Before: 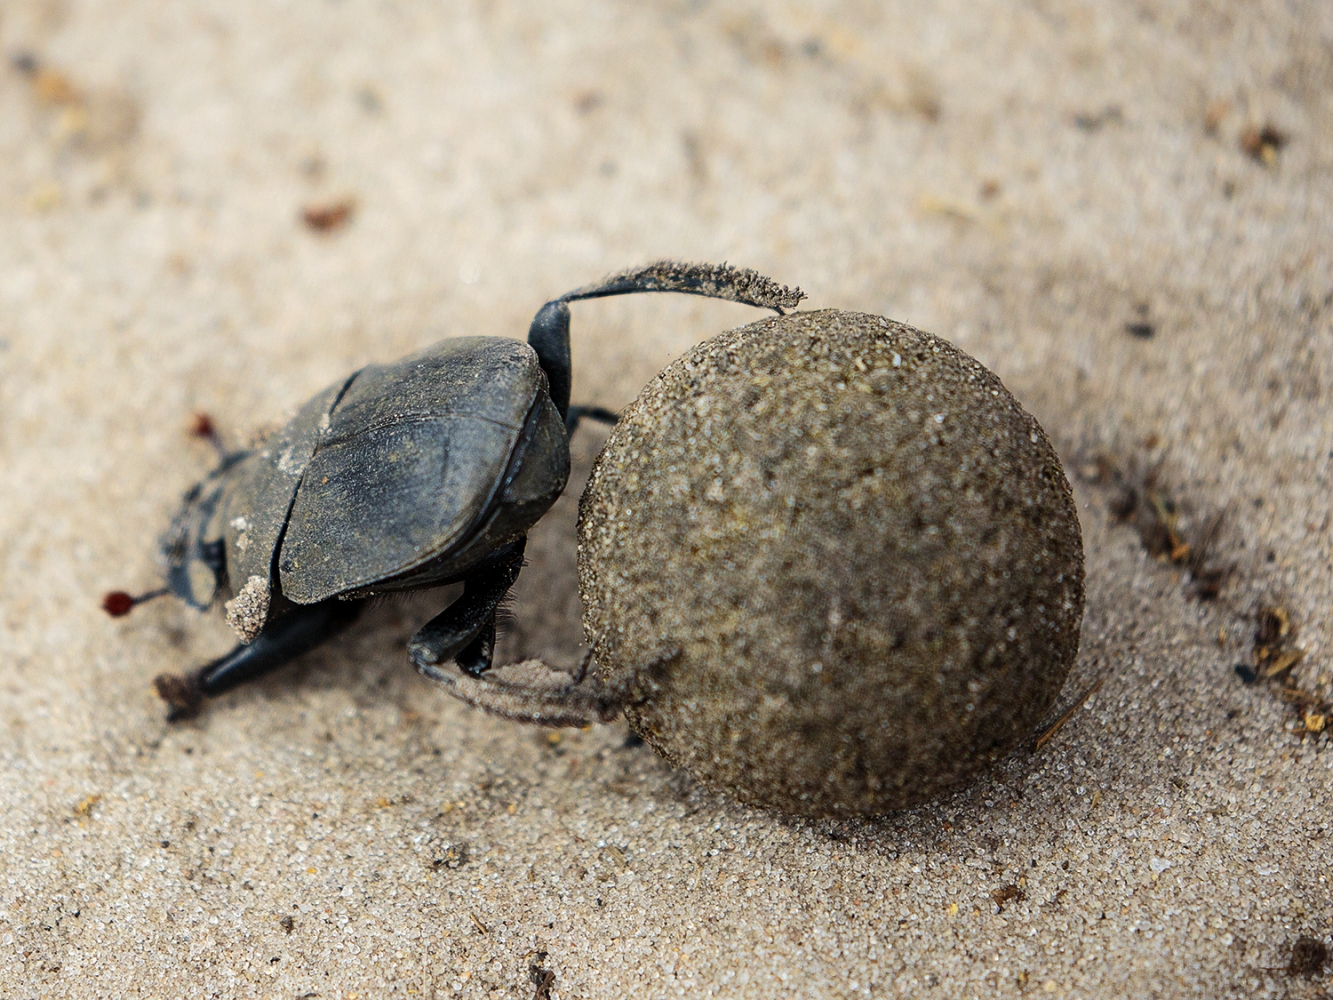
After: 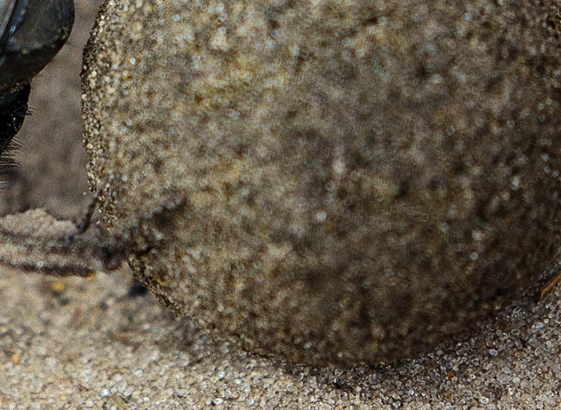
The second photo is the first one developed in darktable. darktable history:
crop: left 37.221%, top 45.169%, right 20.63%, bottom 13.777%
grain: coarseness 0.47 ISO
